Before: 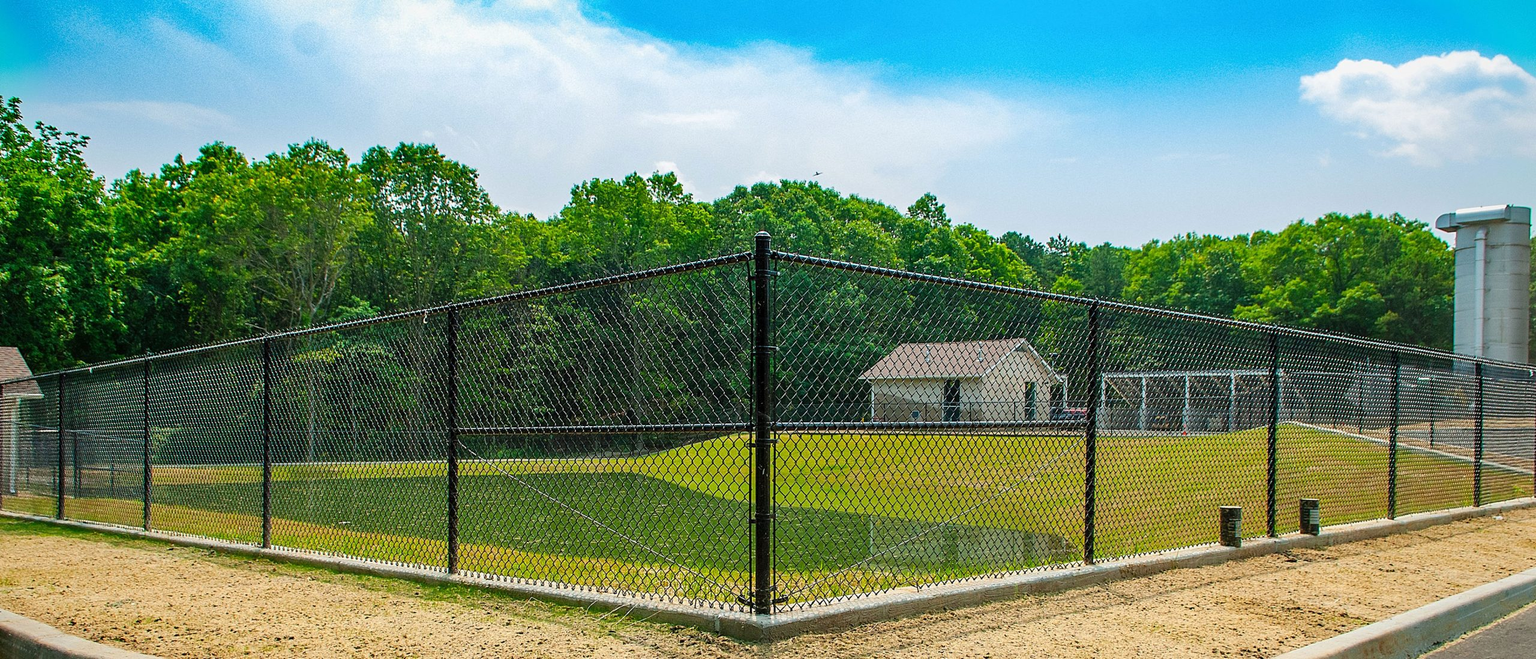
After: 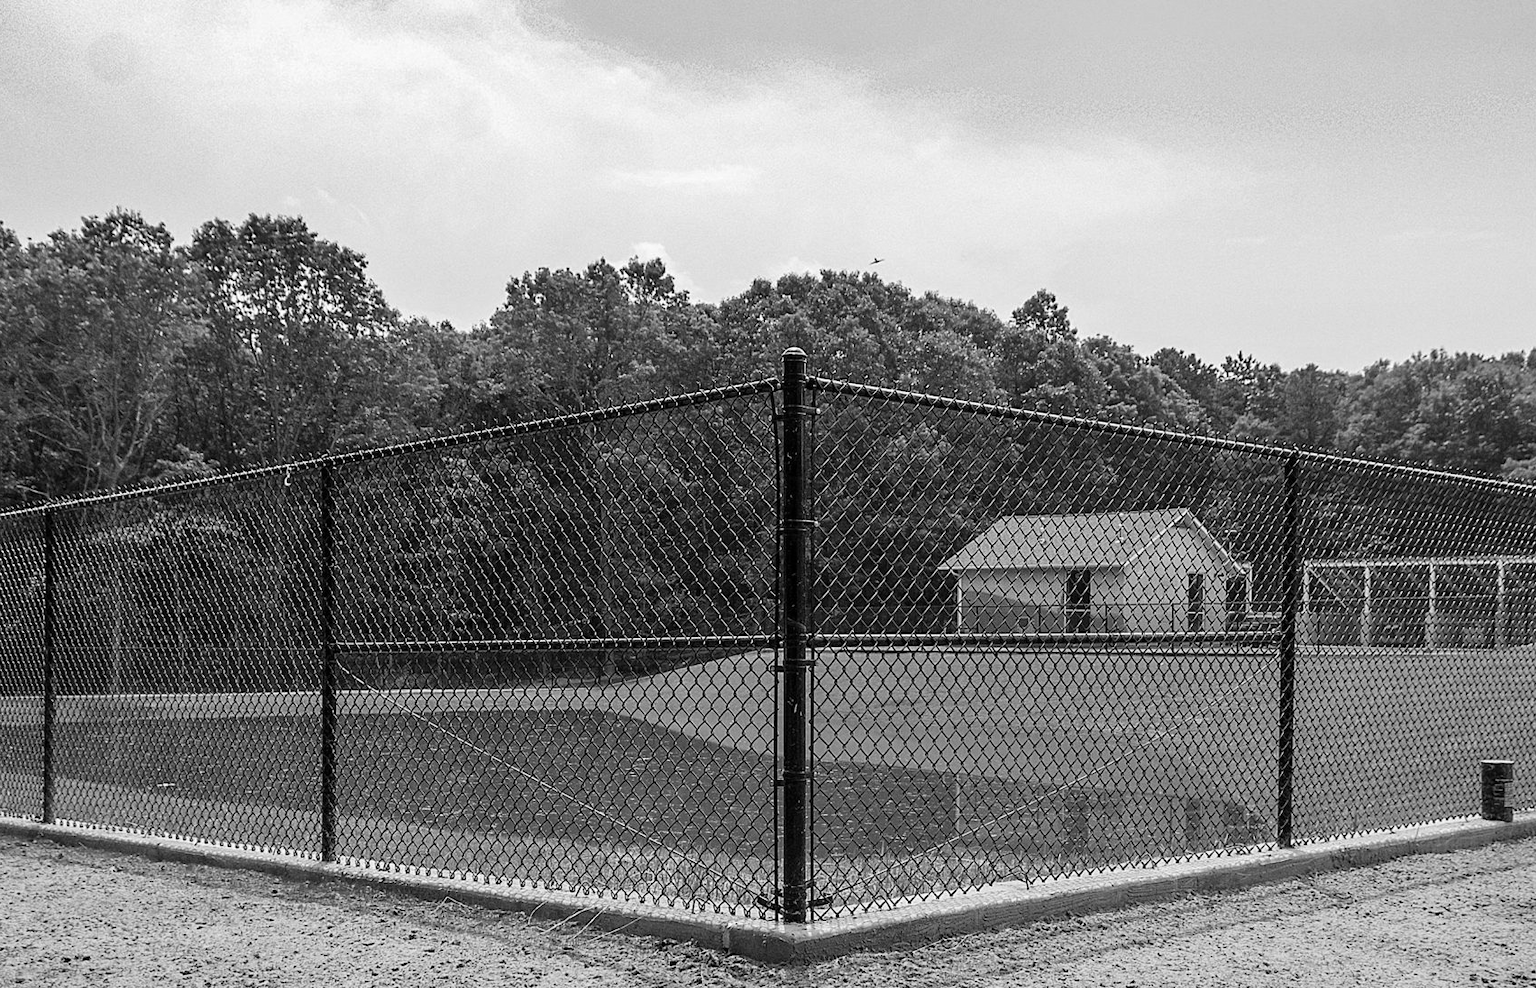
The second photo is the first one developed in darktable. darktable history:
color calibration: output gray [0.21, 0.42, 0.37, 0], illuminant F (fluorescent), F source F9 (Cool White Deluxe 4150 K) – high CRI, x 0.374, y 0.373, temperature 4156.5 K
crop and rotate: left 15.235%, right 18.172%
color balance rgb: perceptual saturation grading › global saturation 0.738%
